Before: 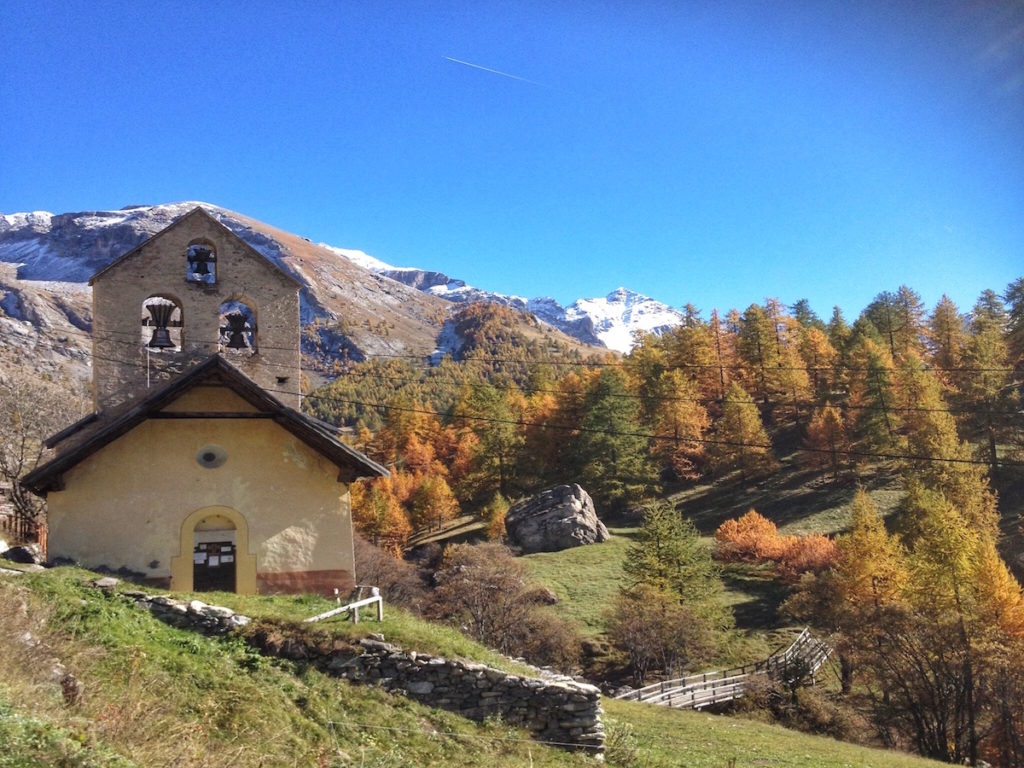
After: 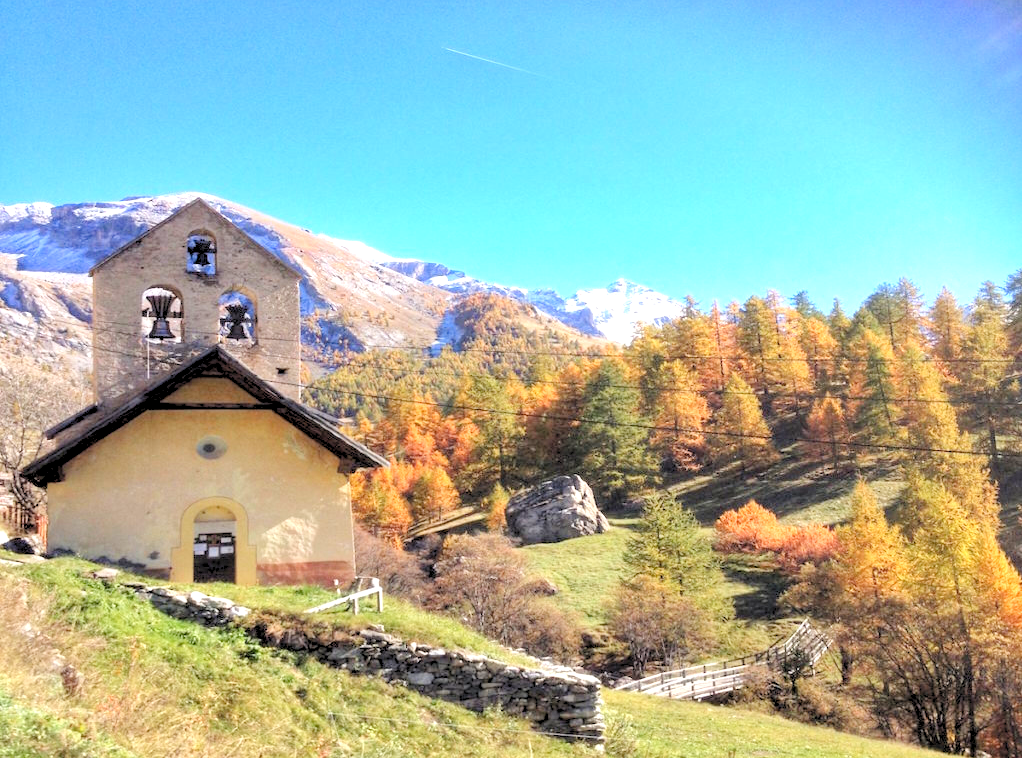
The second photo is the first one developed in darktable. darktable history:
tone equalizer: -8 EV -0.756 EV, -7 EV -0.684 EV, -6 EV -0.583 EV, -5 EV -0.379 EV, -3 EV 0.399 EV, -2 EV 0.6 EV, -1 EV 0.687 EV, +0 EV 0.773 EV
crop: top 1.3%, right 0.109%
levels: levels [0.072, 0.414, 0.976]
